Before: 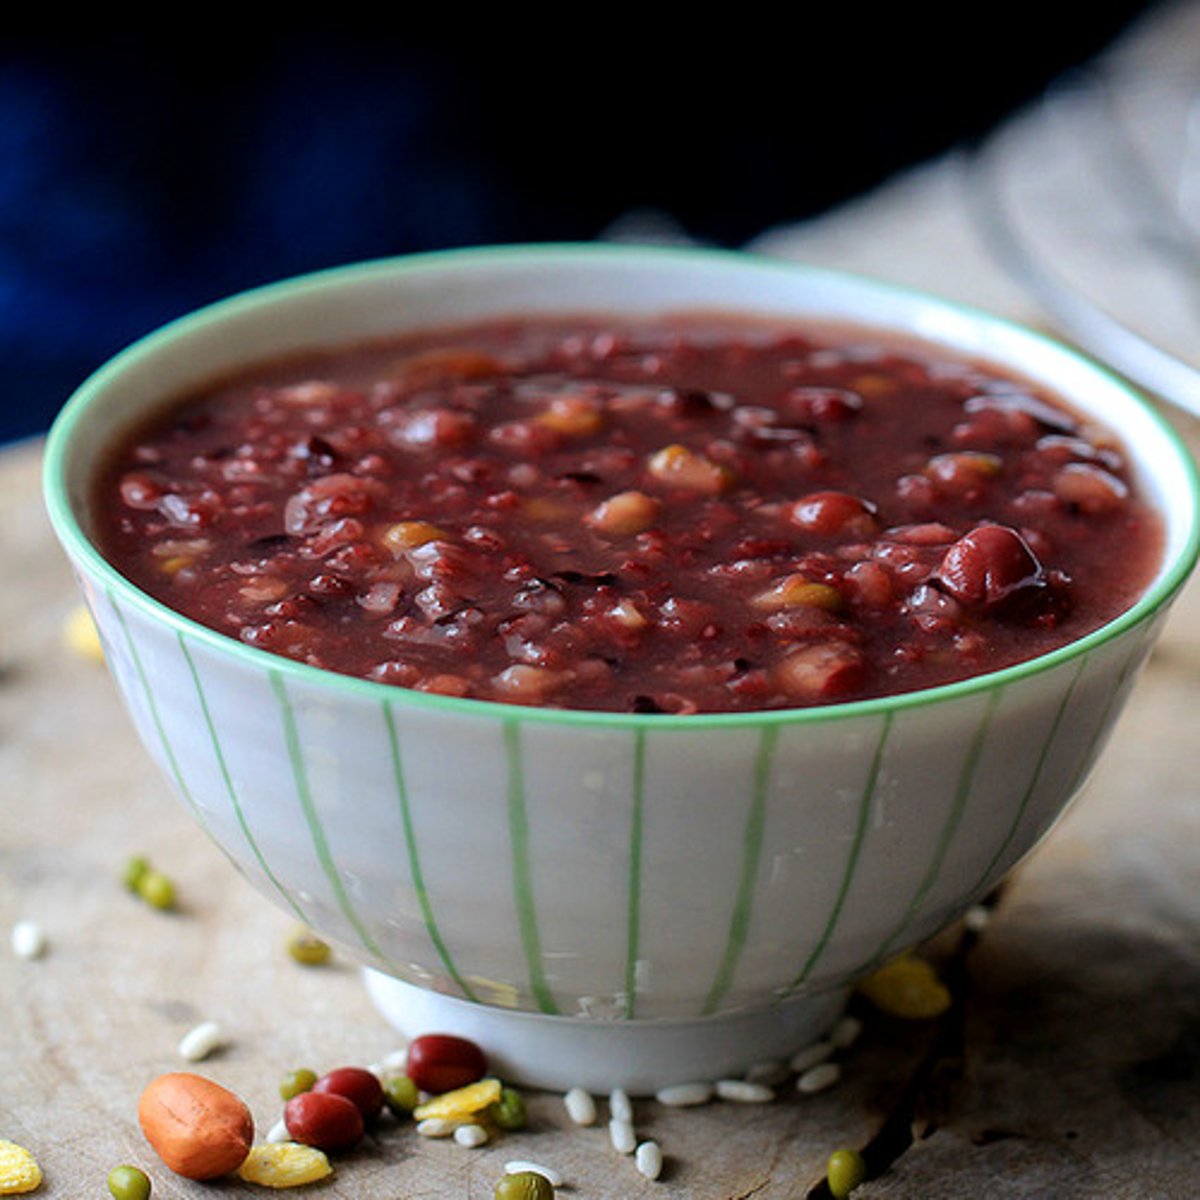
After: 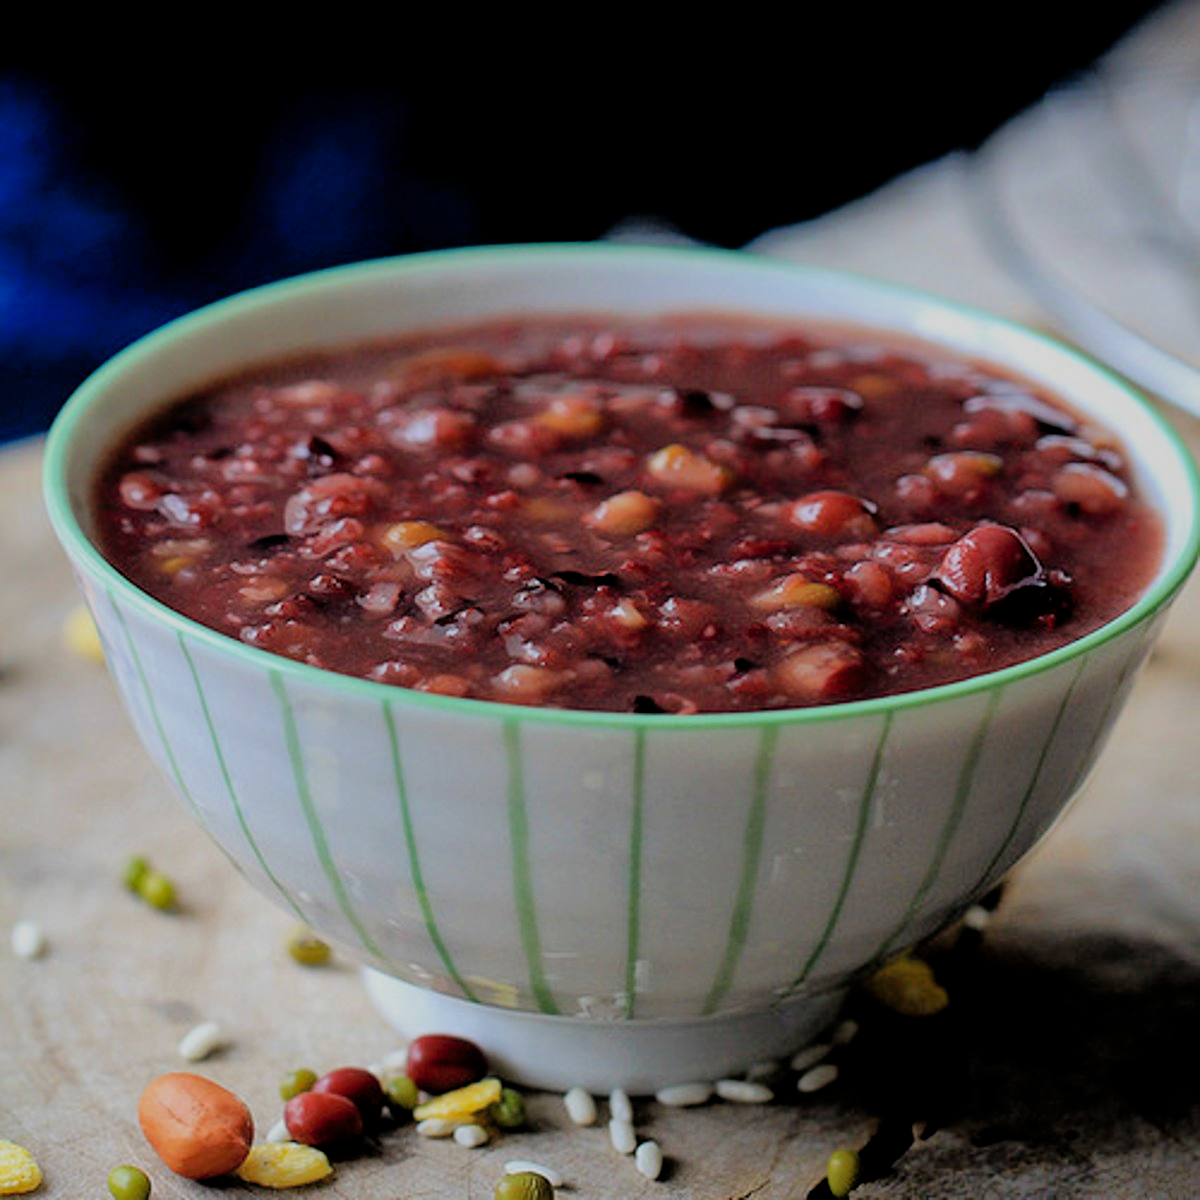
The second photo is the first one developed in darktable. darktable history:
filmic rgb: black relative exposure -7.73 EV, white relative exposure 4.44 EV, threshold 5.98 EV, target black luminance 0%, hardness 3.75, latitude 50.57%, contrast 1.069, highlights saturation mix 9.55%, shadows ↔ highlights balance -0.273%, enable highlight reconstruction true
shadows and highlights: on, module defaults
